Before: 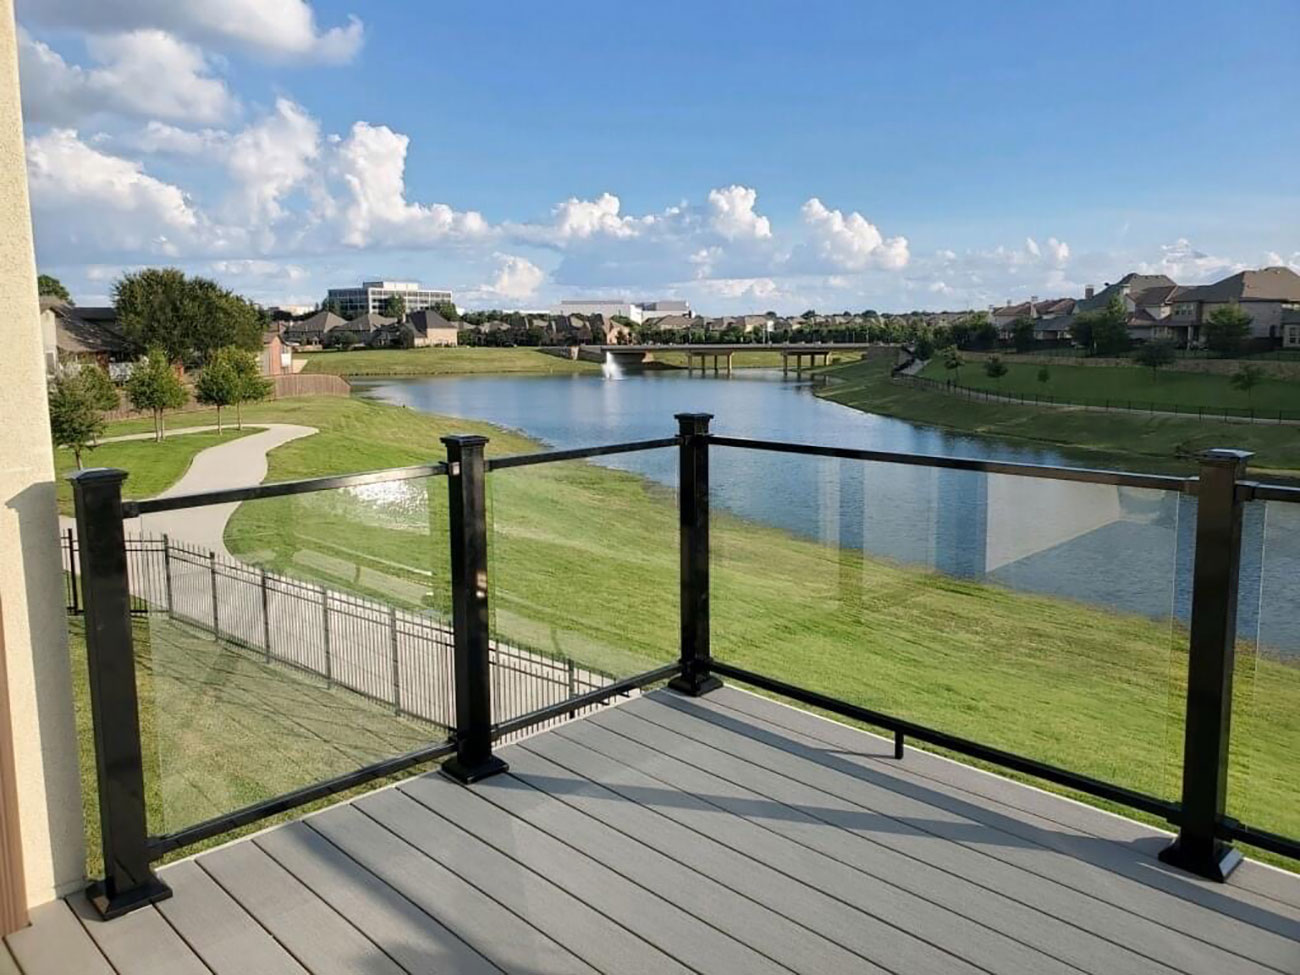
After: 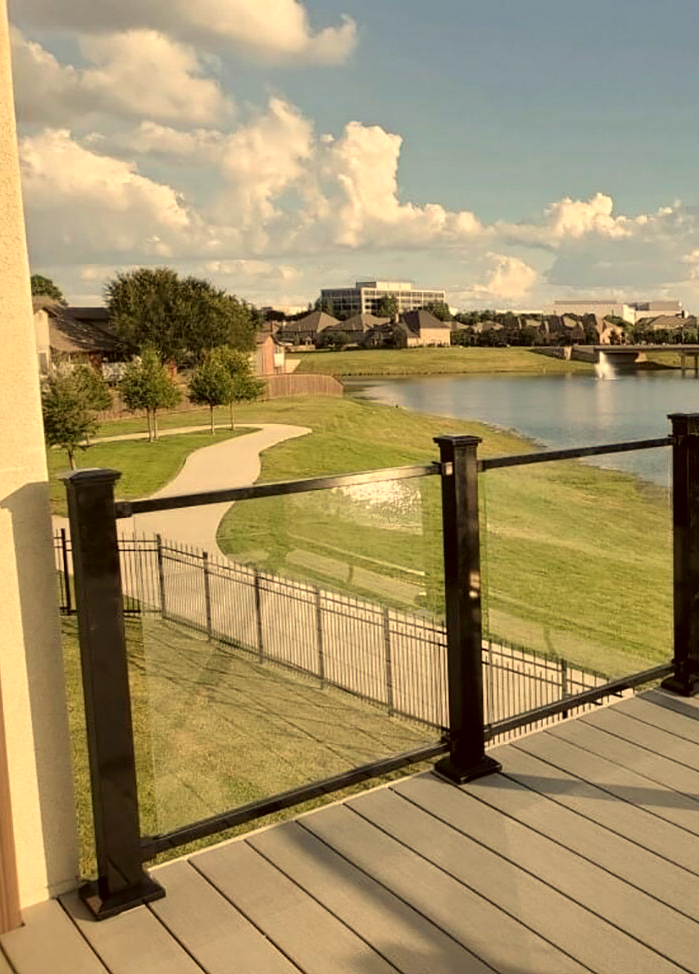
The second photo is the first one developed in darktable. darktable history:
crop: left 0.587%, right 45.588%, bottom 0.086%
white balance: red 1.08, blue 0.791
color correction: highlights a* 6.27, highlights b* 8.19, shadows a* 5.94, shadows b* 7.23, saturation 0.9
